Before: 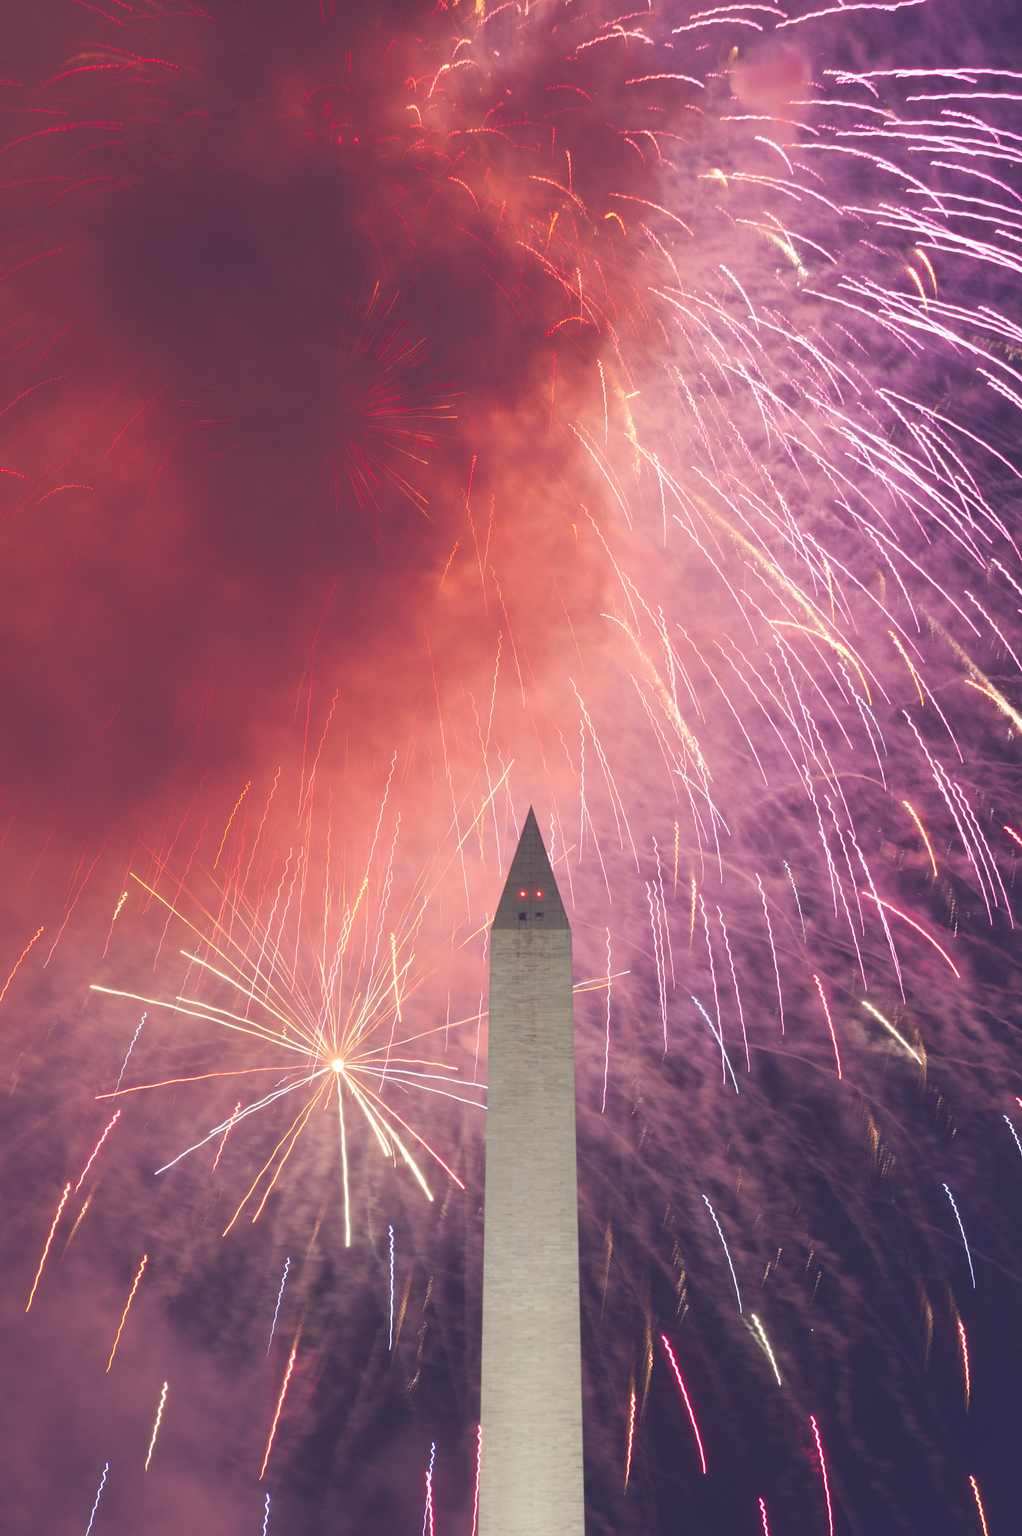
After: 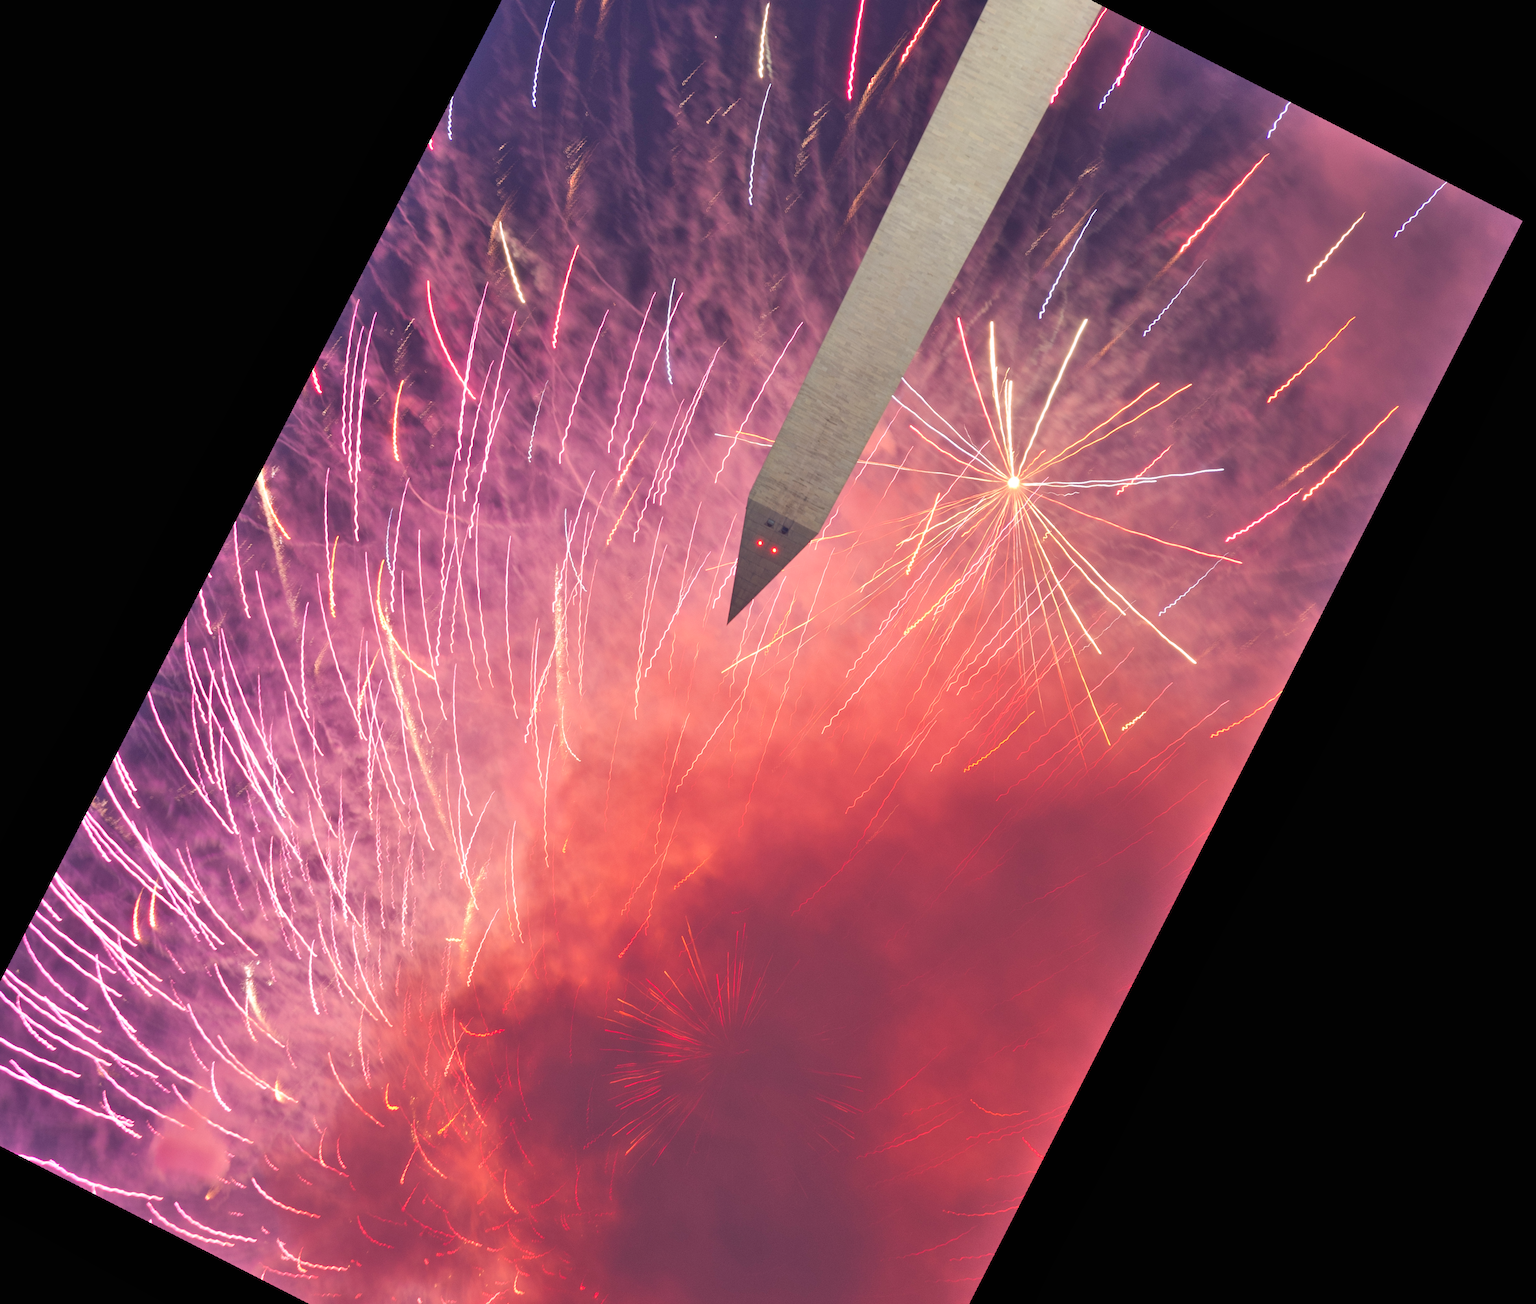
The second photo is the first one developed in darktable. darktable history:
crop and rotate: angle 148.68°, left 9.111%, top 15.603%, right 4.588%, bottom 17.041%
rotate and perspective: rotation -4.25°, automatic cropping off
exposure: black level correction 0, compensate exposure bias true, compensate highlight preservation false
shadows and highlights: soften with gaussian
